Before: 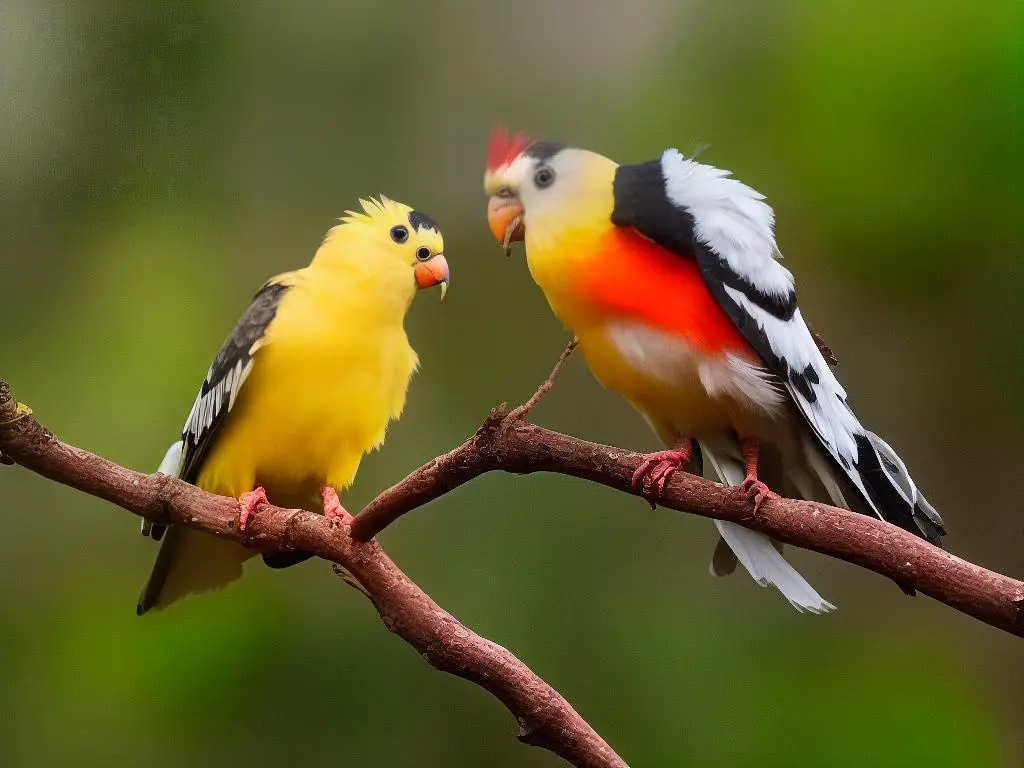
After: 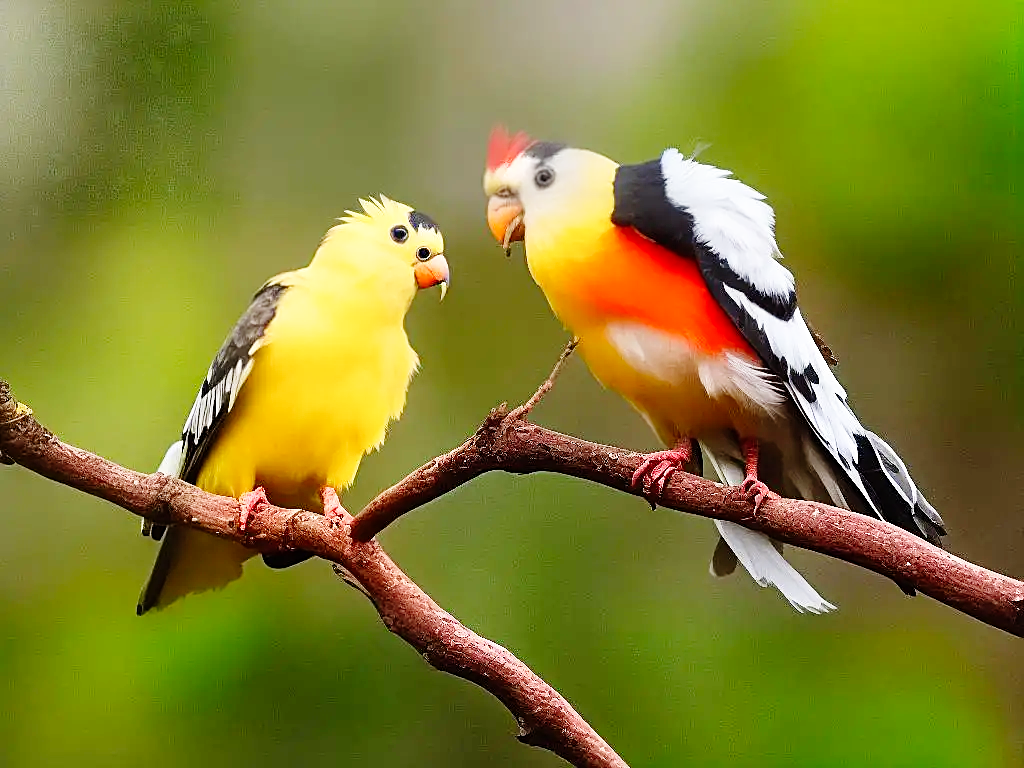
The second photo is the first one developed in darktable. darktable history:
sharpen: on, module defaults
base curve: curves: ch0 [(0, 0) (0.008, 0.007) (0.022, 0.029) (0.048, 0.089) (0.092, 0.197) (0.191, 0.399) (0.275, 0.534) (0.357, 0.65) (0.477, 0.78) (0.542, 0.833) (0.799, 0.973) (1, 1)], preserve colors none
